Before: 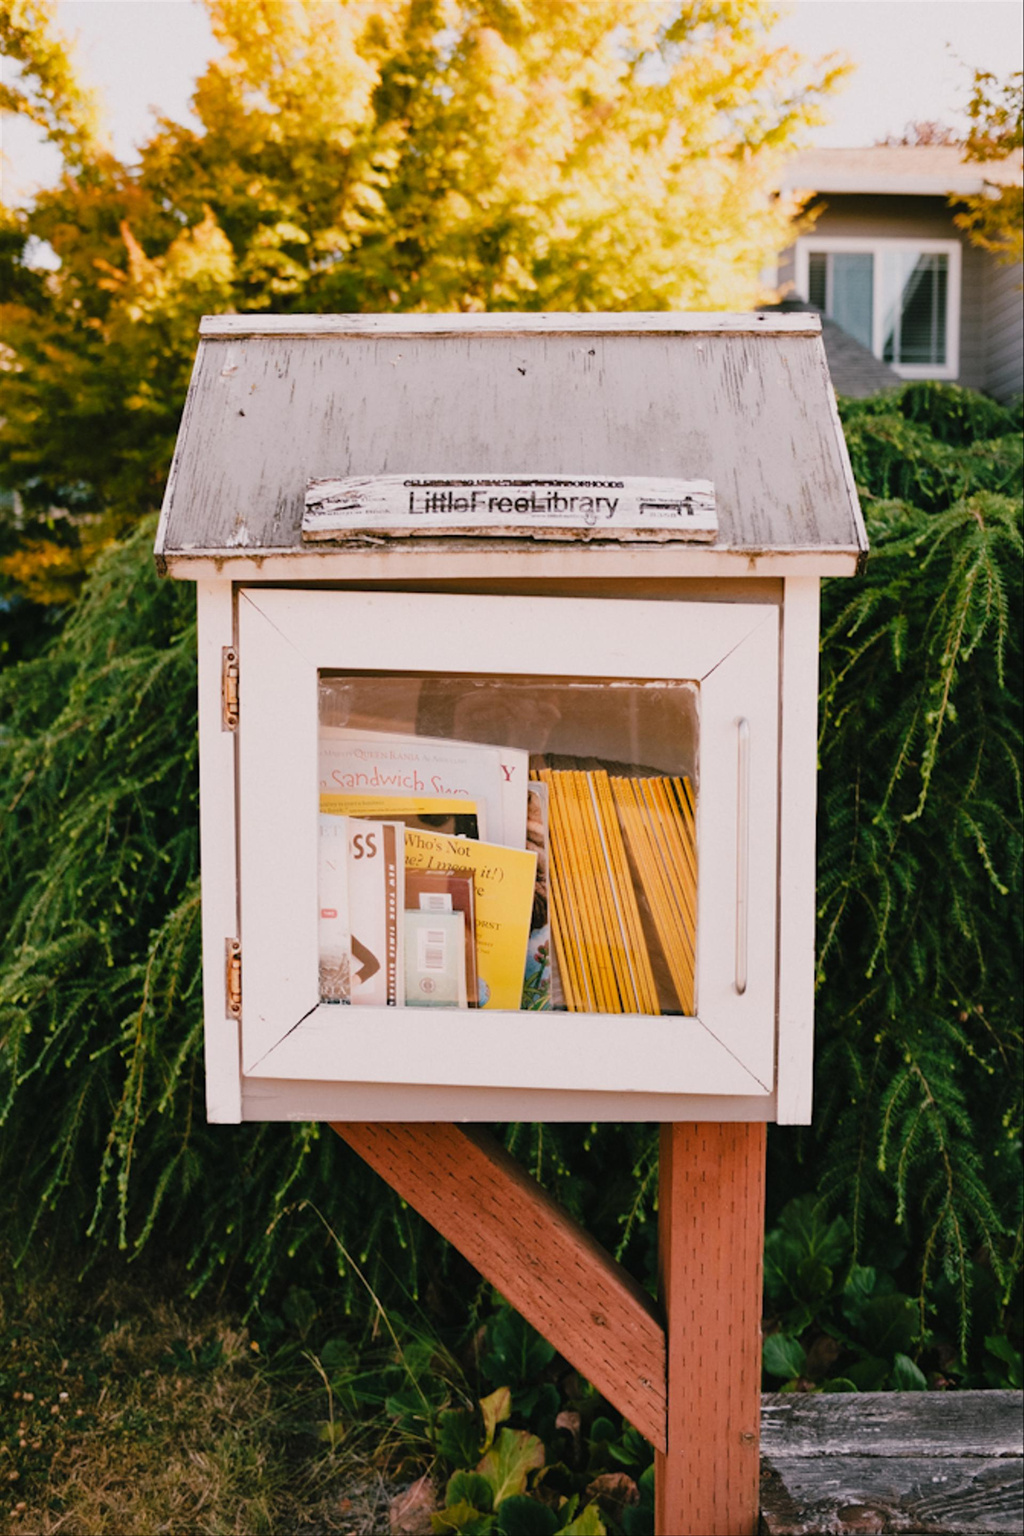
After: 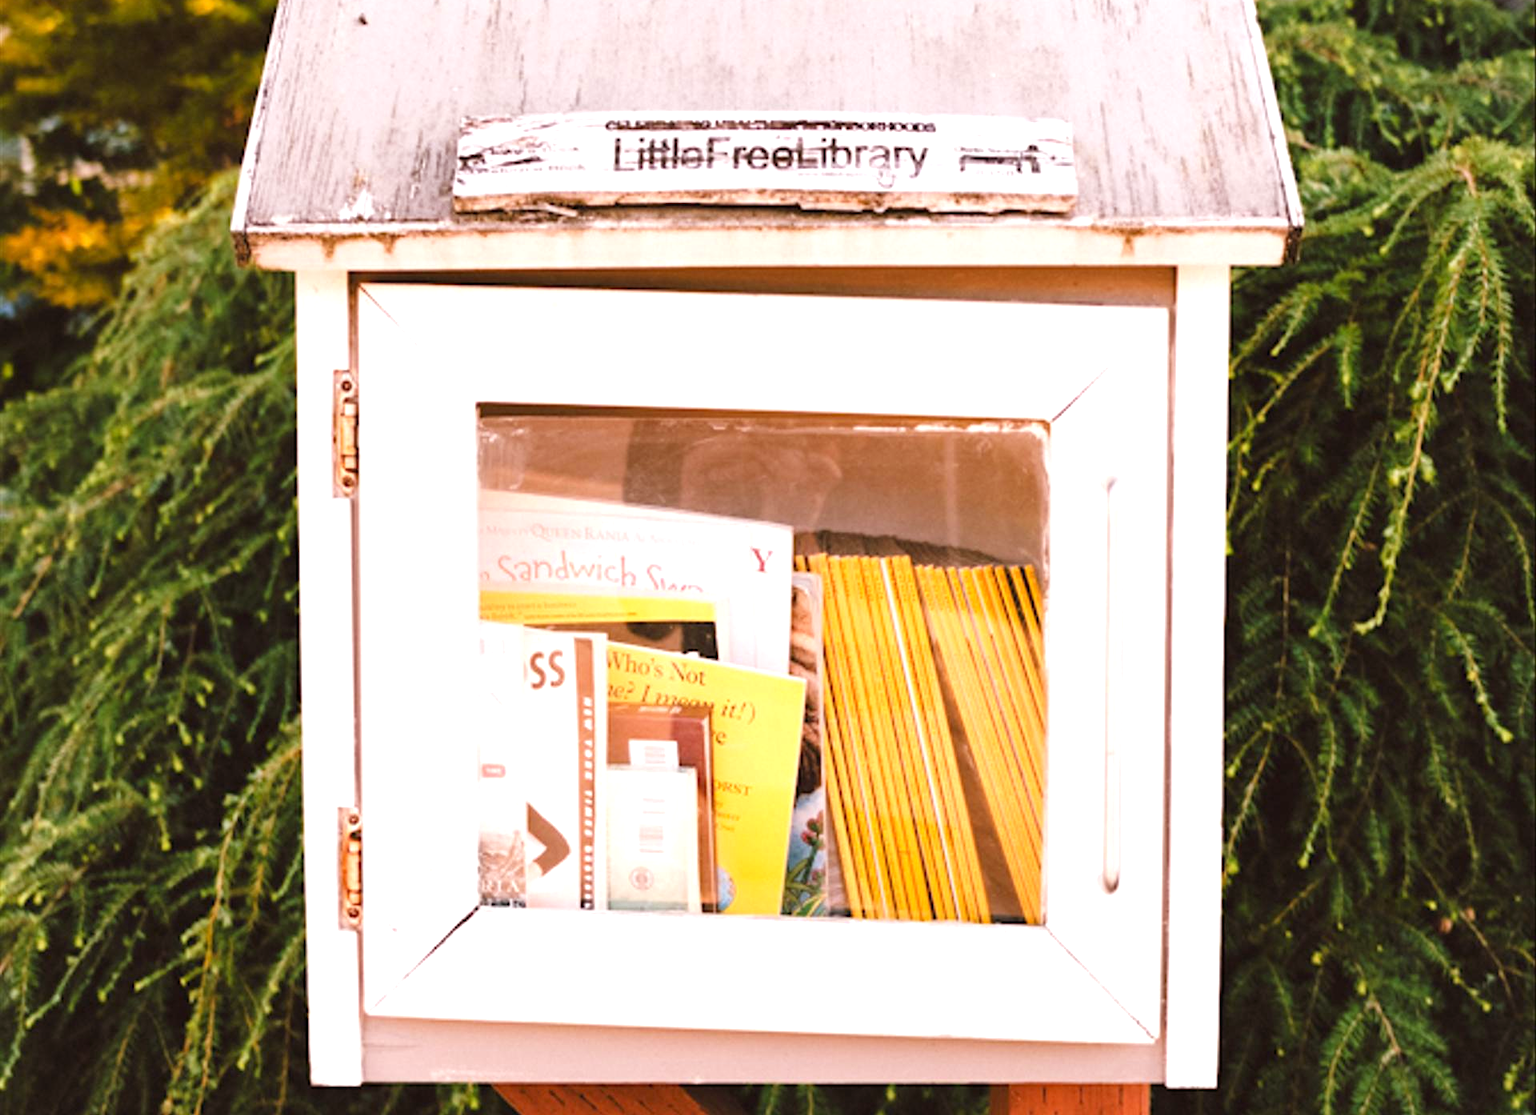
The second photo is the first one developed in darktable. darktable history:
exposure: exposure 0.921 EV, compensate highlight preservation false
crop and rotate: top 26.056%, bottom 25.543%
rgb levels: mode RGB, independent channels, levels [[0, 0.474, 1], [0, 0.5, 1], [0, 0.5, 1]]
